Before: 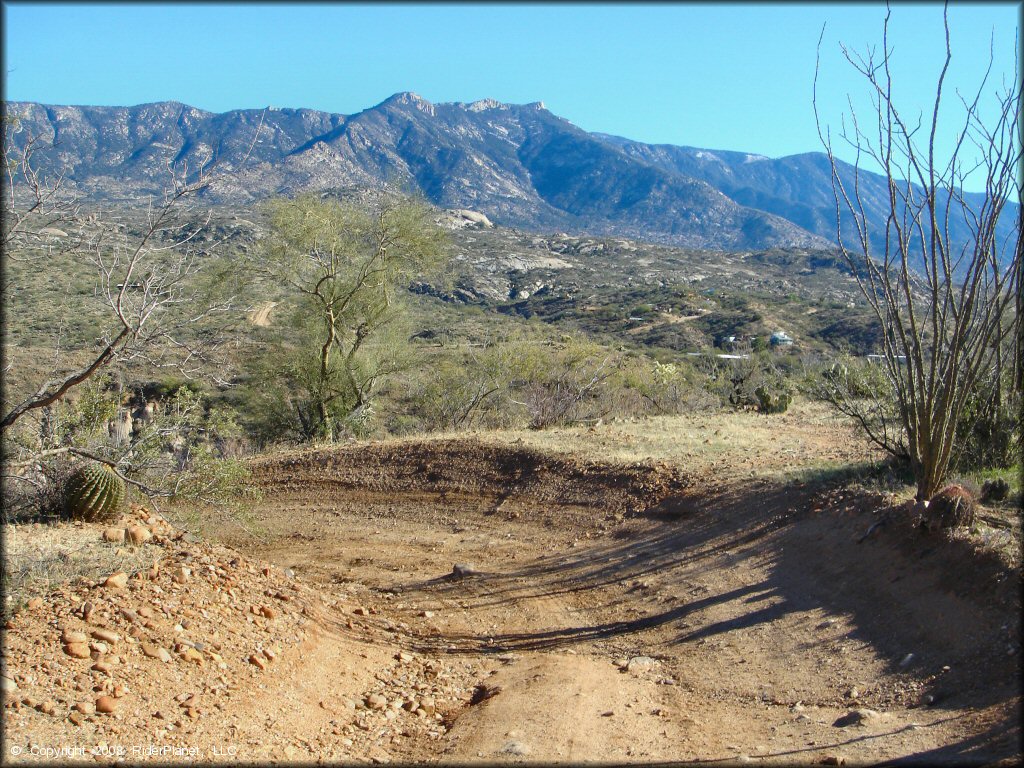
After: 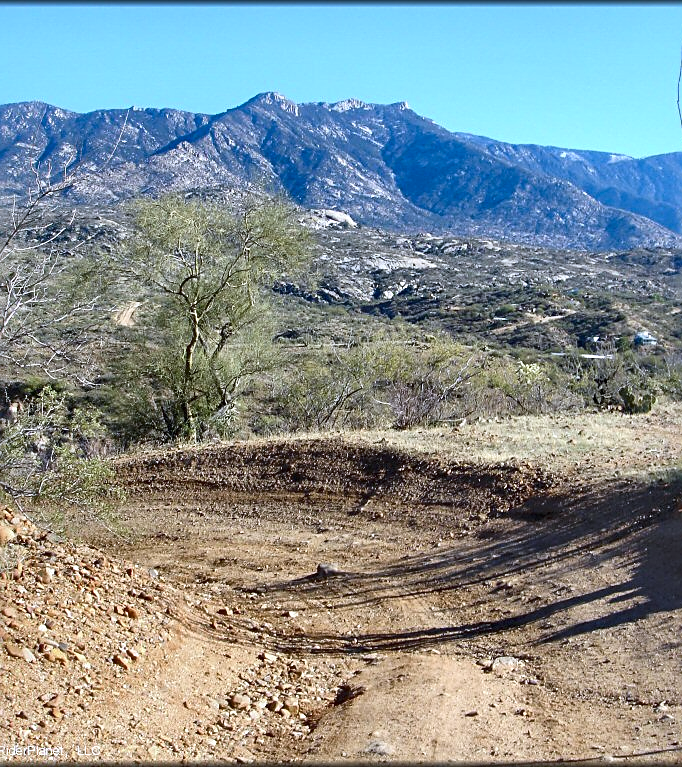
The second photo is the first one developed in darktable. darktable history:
local contrast: mode bilateral grid, contrast 25, coarseness 60, detail 151%, midtone range 0.2
white balance: red 0.967, blue 1.119, emerald 0.756
crop and rotate: left 13.342%, right 19.991%
sharpen: on, module defaults
